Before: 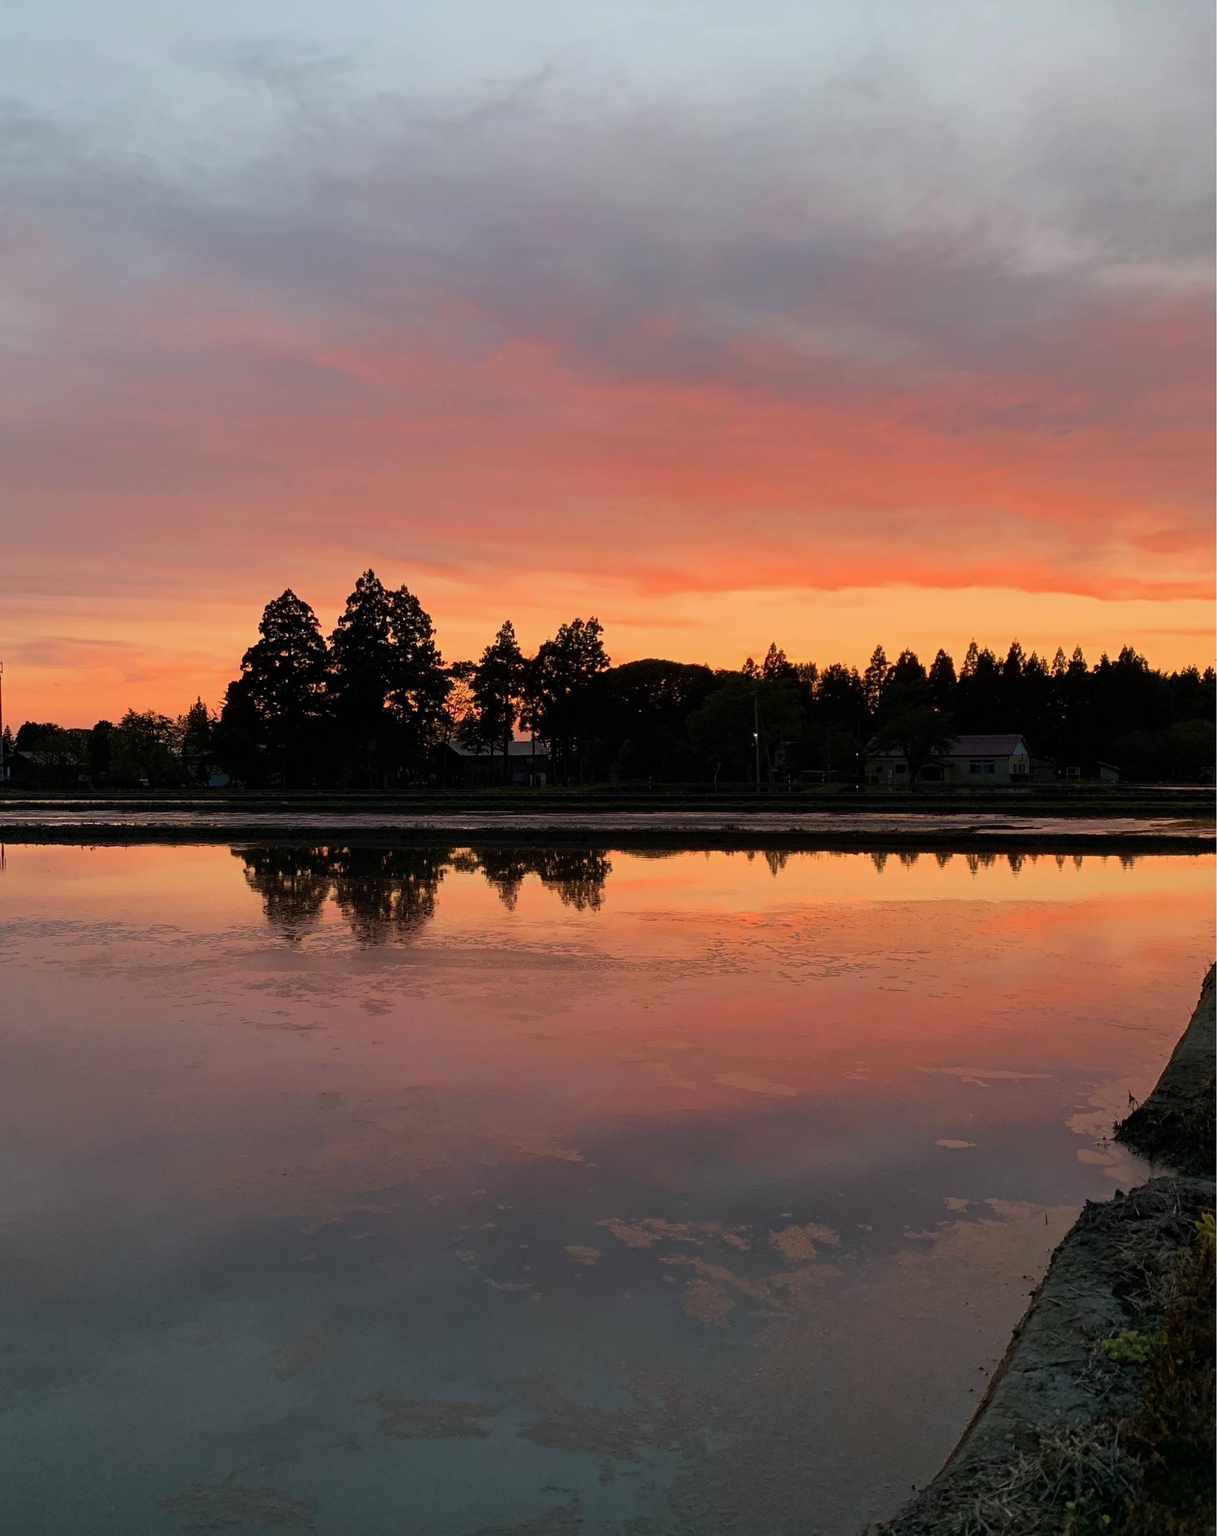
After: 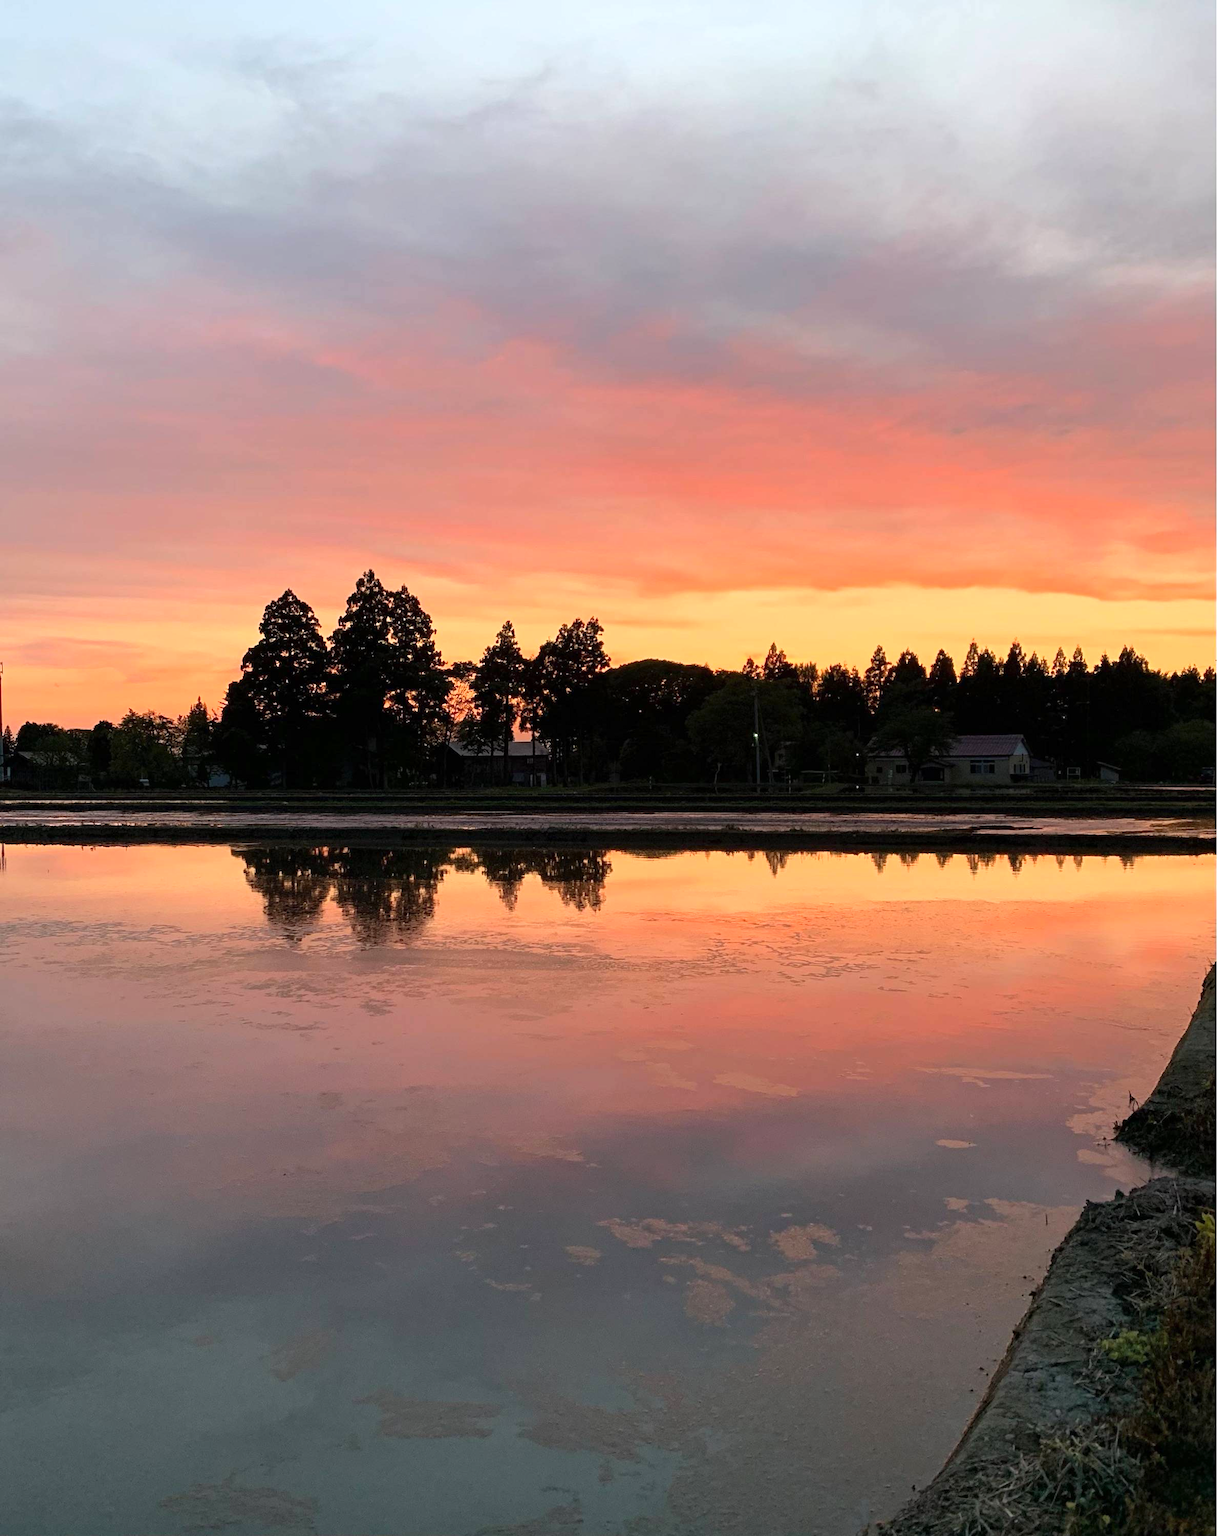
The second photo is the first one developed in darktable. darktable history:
exposure: exposure 0.662 EV, compensate highlight preservation false
